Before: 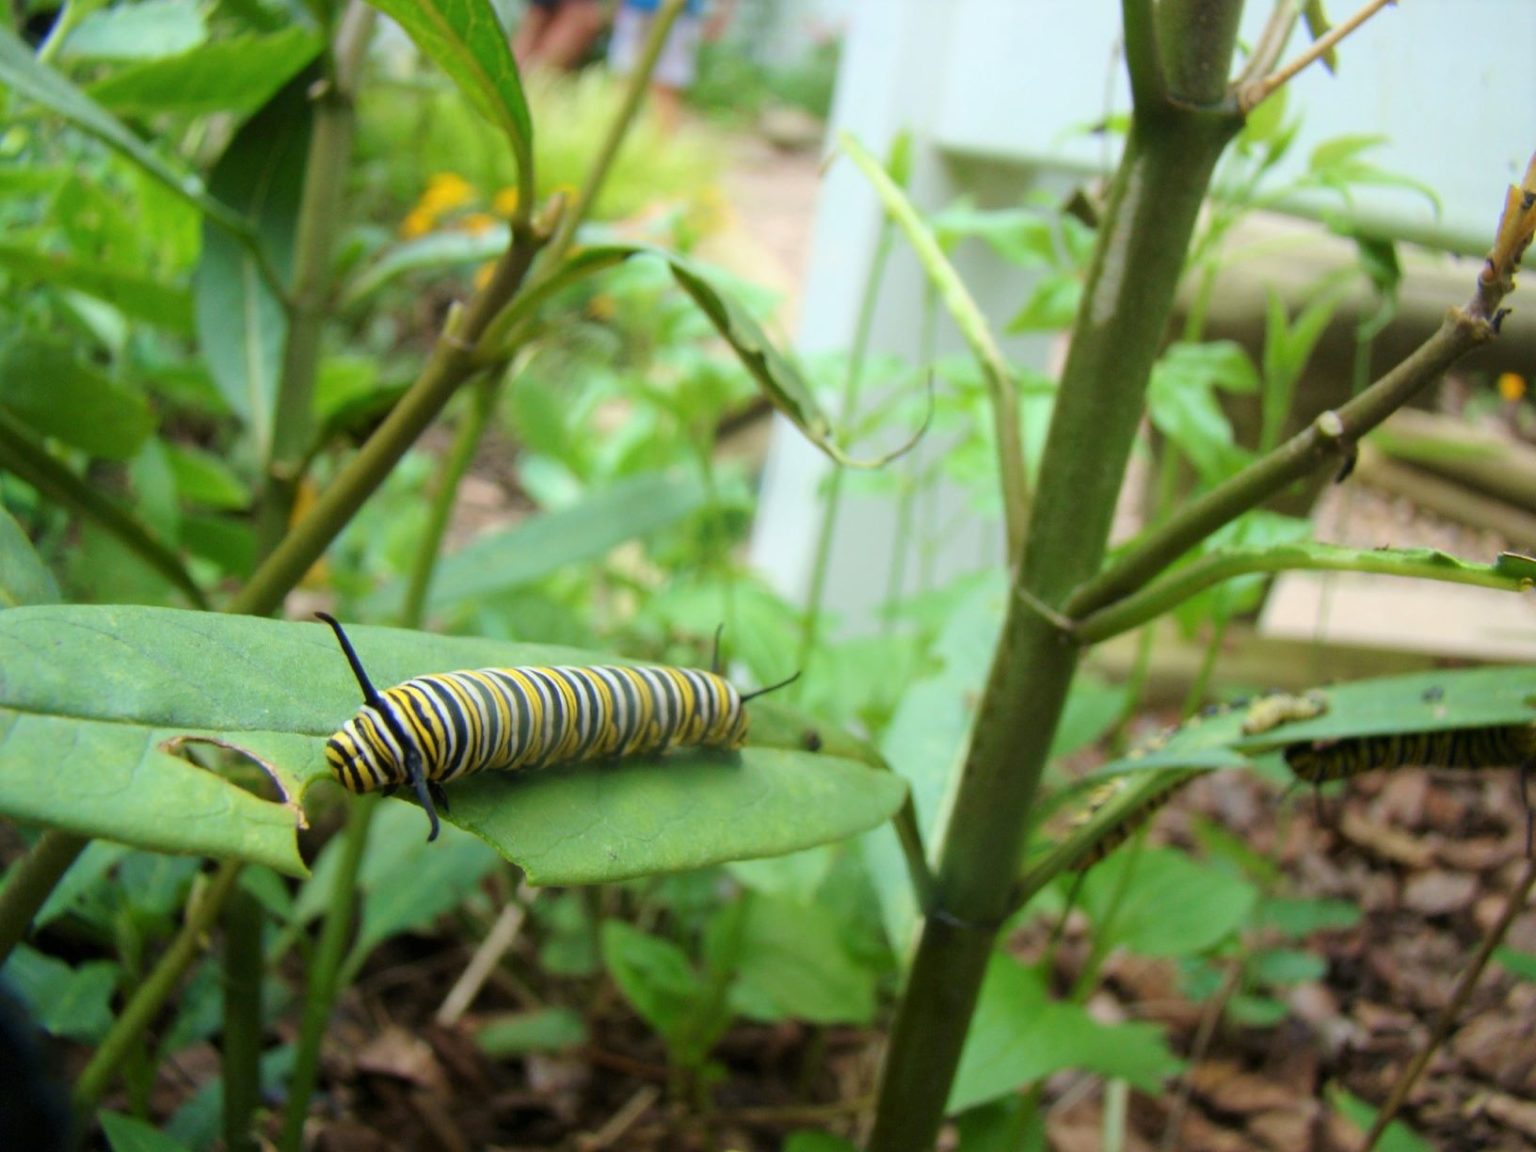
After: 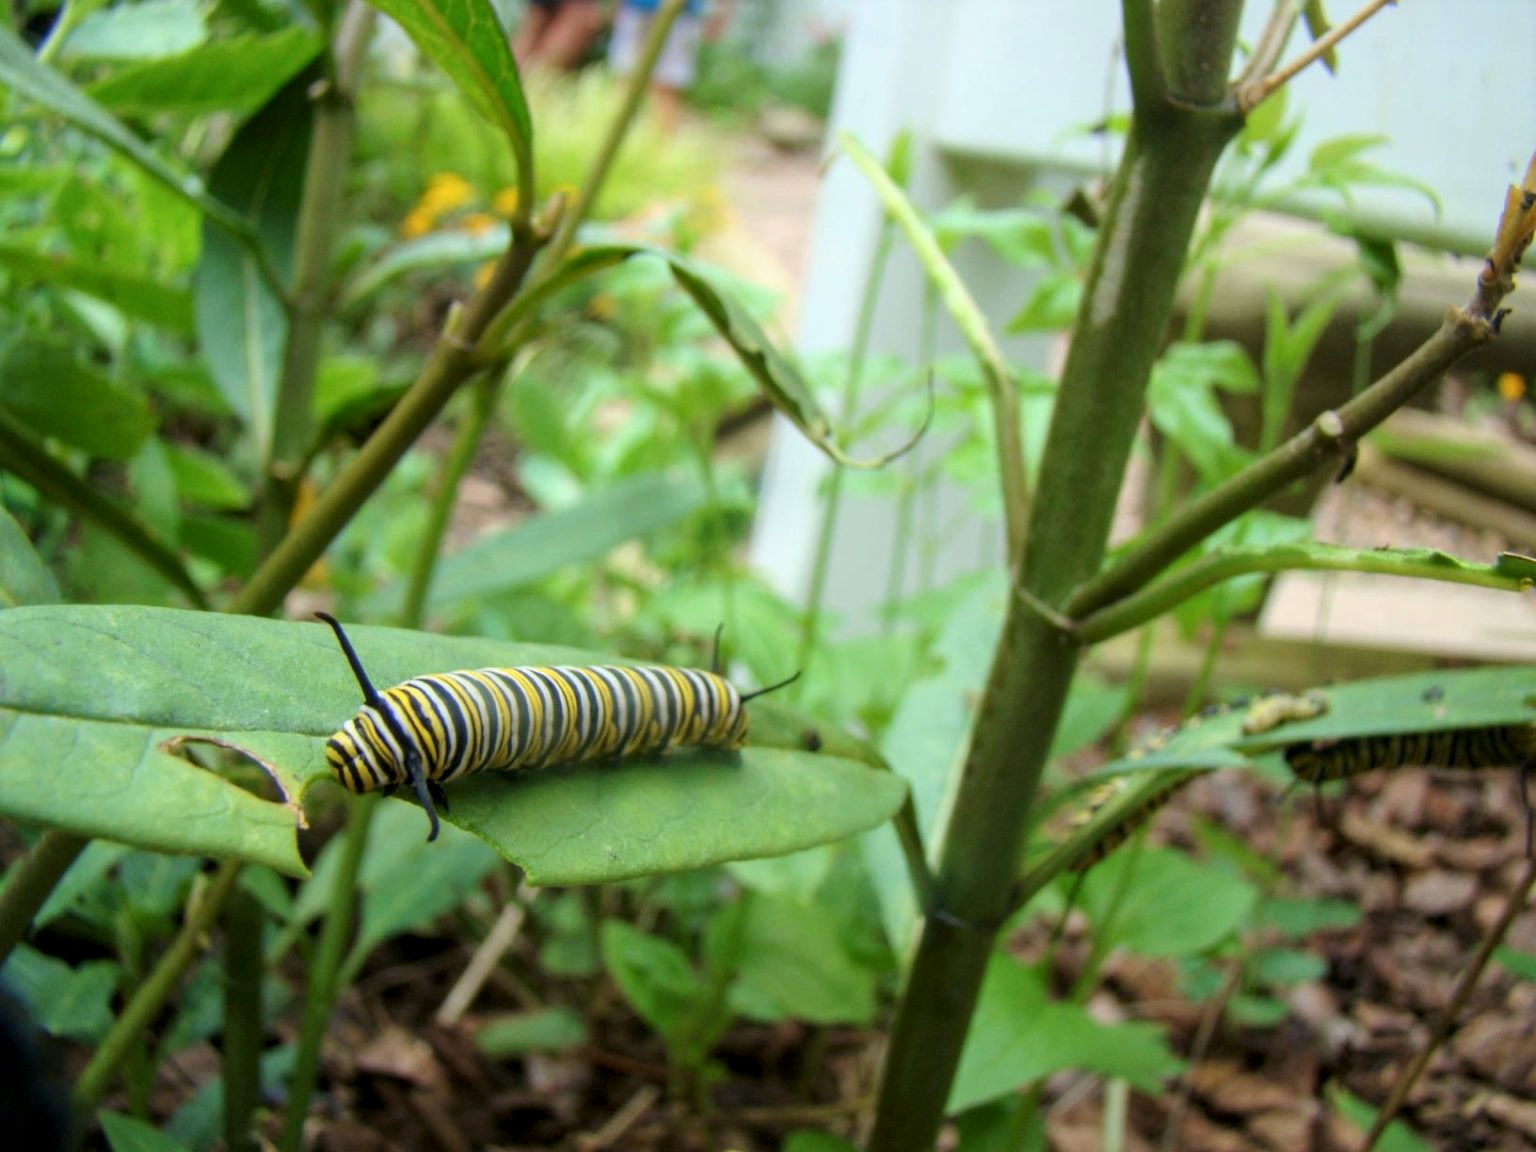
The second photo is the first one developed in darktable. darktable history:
exposure: exposure -0.065 EV, compensate highlight preservation false
local contrast: on, module defaults
